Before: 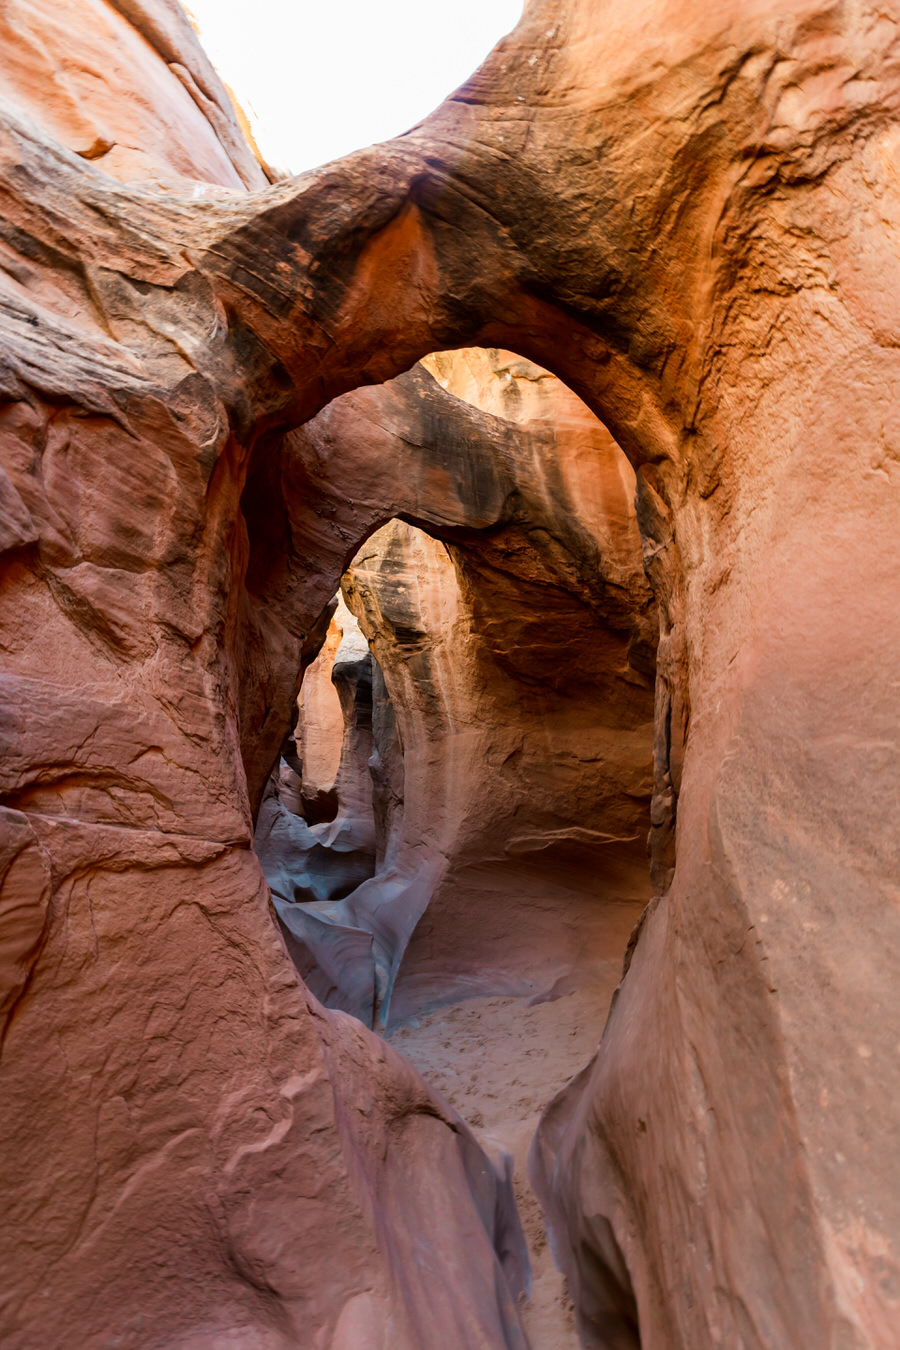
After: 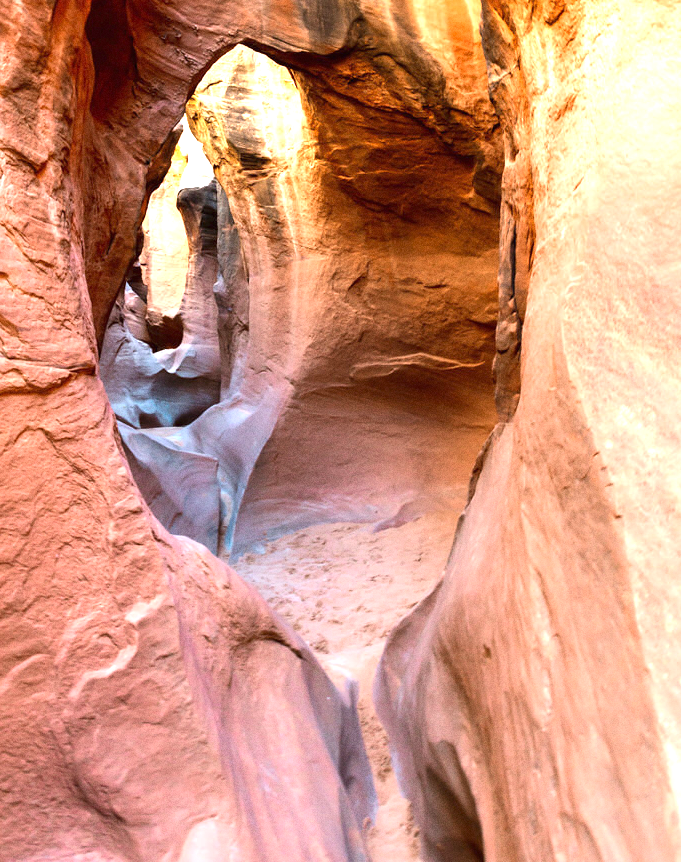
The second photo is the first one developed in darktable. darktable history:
exposure: black level correction 0, exposure 1.9 EV, compensate highlight preservation false
crop and rotate: left 17.299%, top 35.115%, right 7.015%, bottom 1.024%
grain: coarseness 0.09 ISO
